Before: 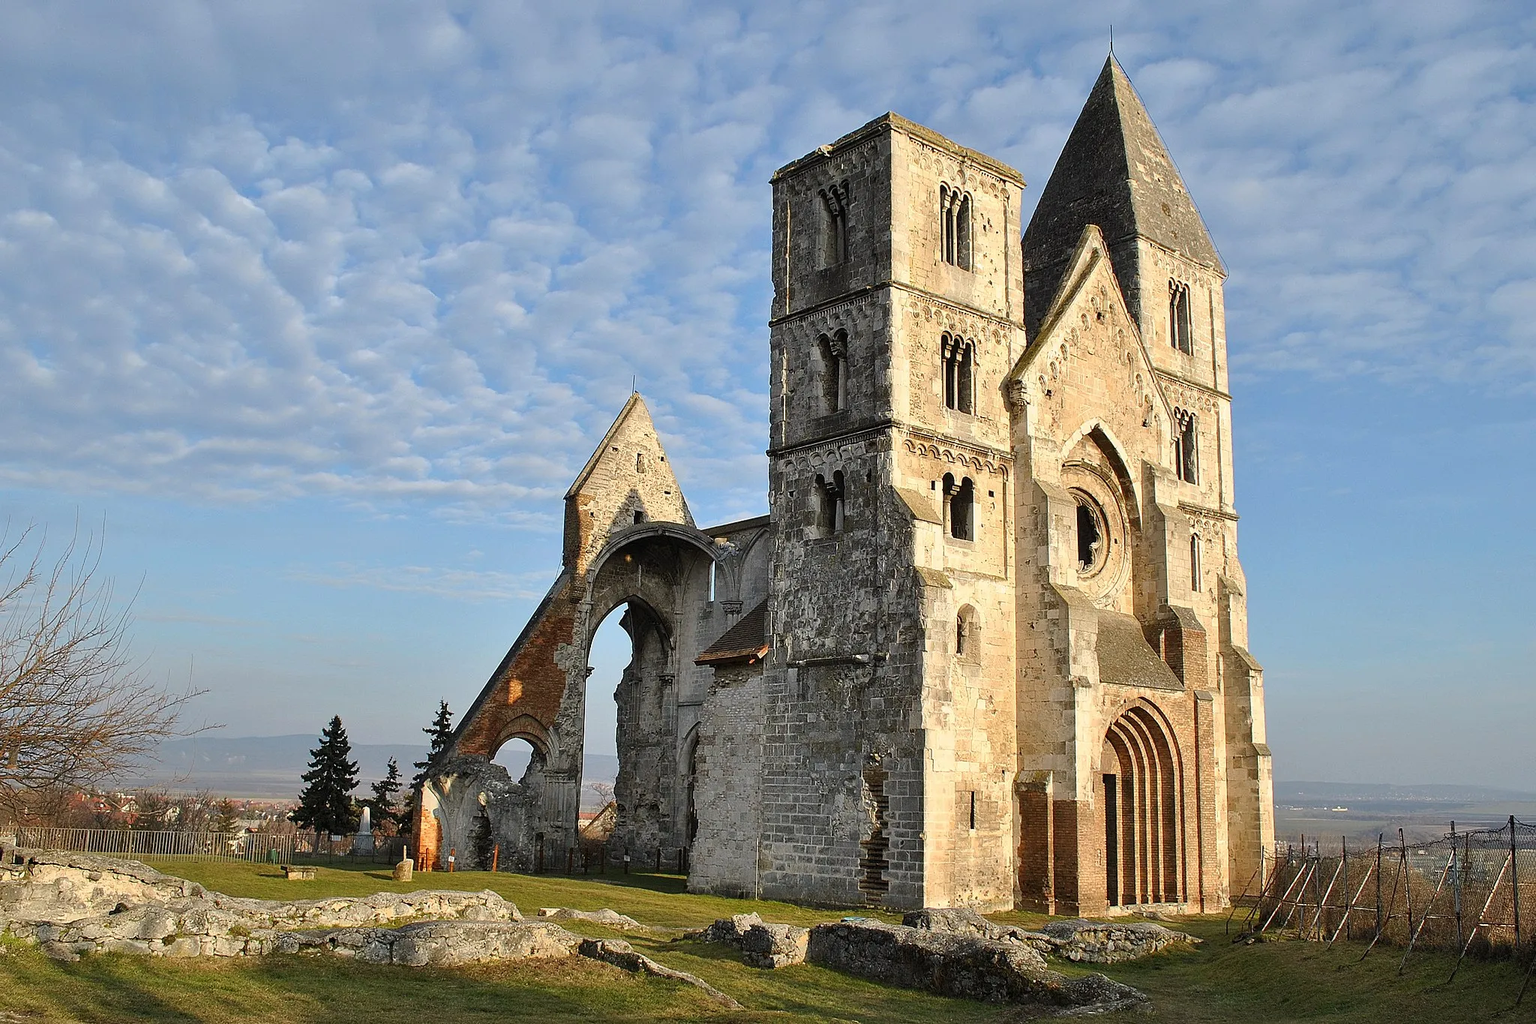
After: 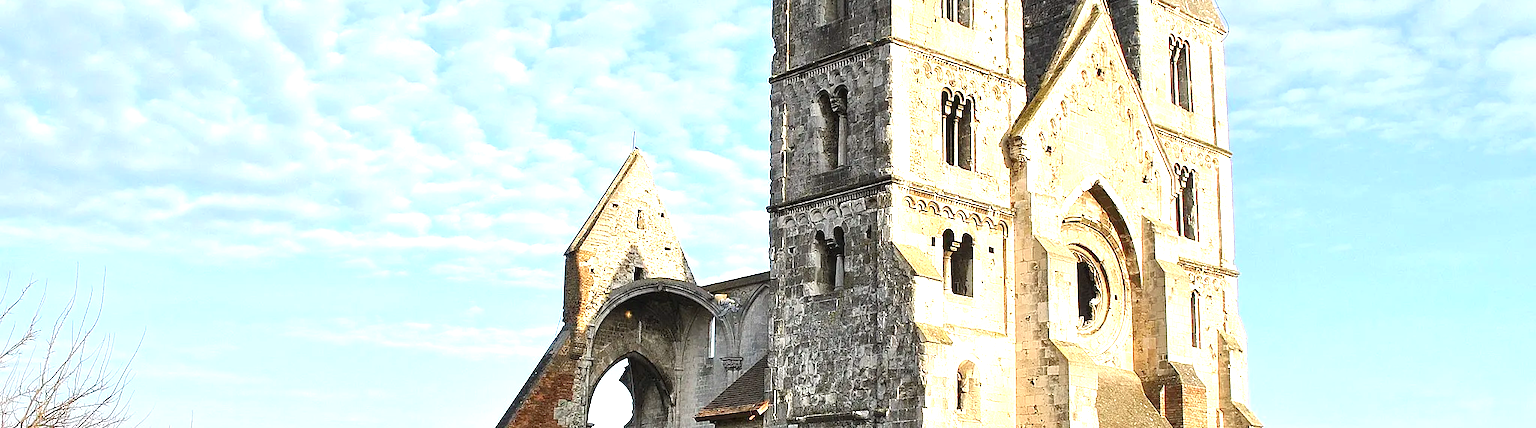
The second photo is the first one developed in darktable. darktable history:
crop and rotate: top 23.84%, bottom 34.294%
exposure: black level correction 0, exposure 1.3 EV, compensate exposure bias true, compensate highlight preservation false
